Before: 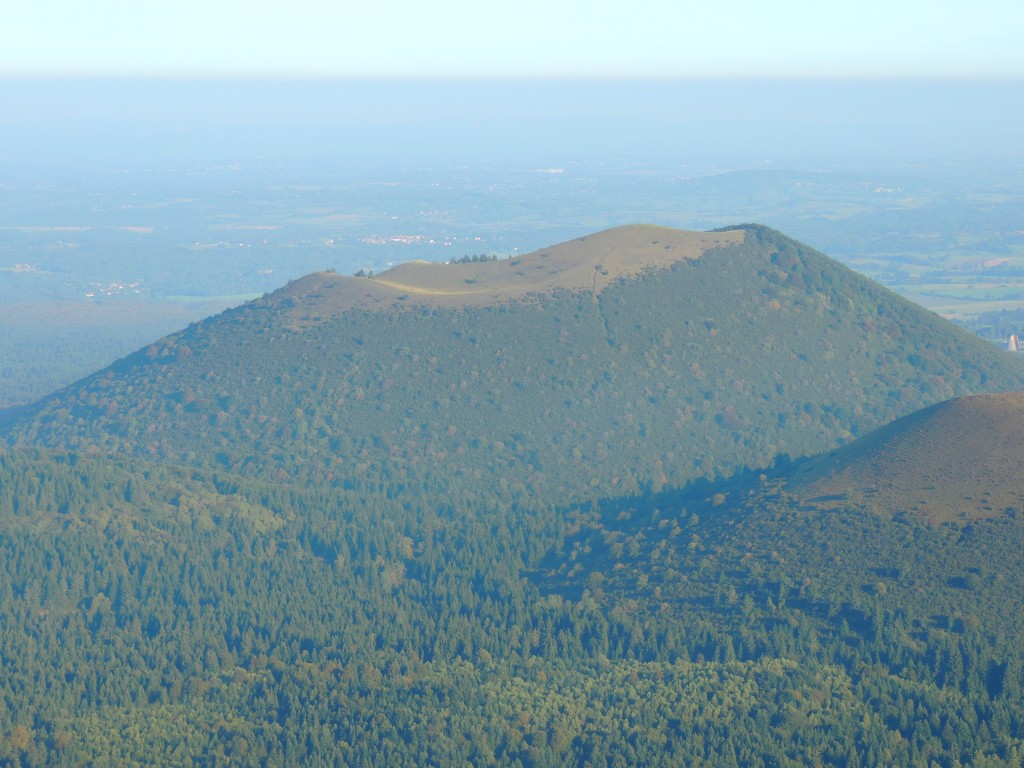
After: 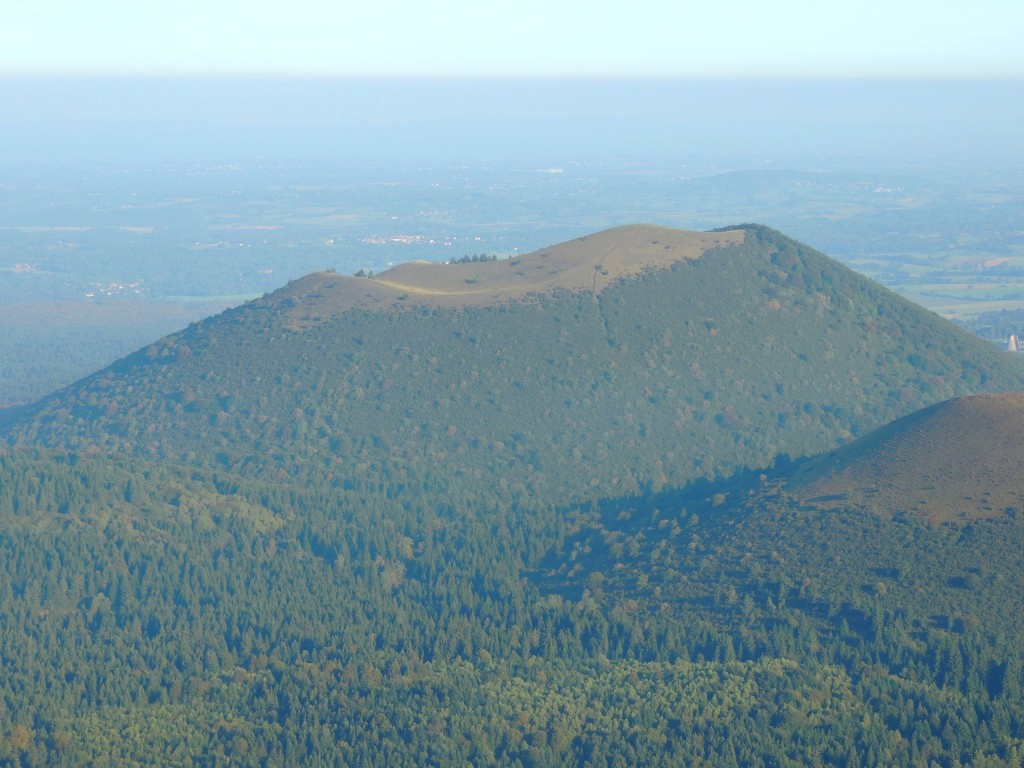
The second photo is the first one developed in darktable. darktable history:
exposure: exposure 0.02 EV, compensate highlight preservation false
base curve: curves: ch0 [(0, 0) (0.303, 0.277) (1, 1)]
